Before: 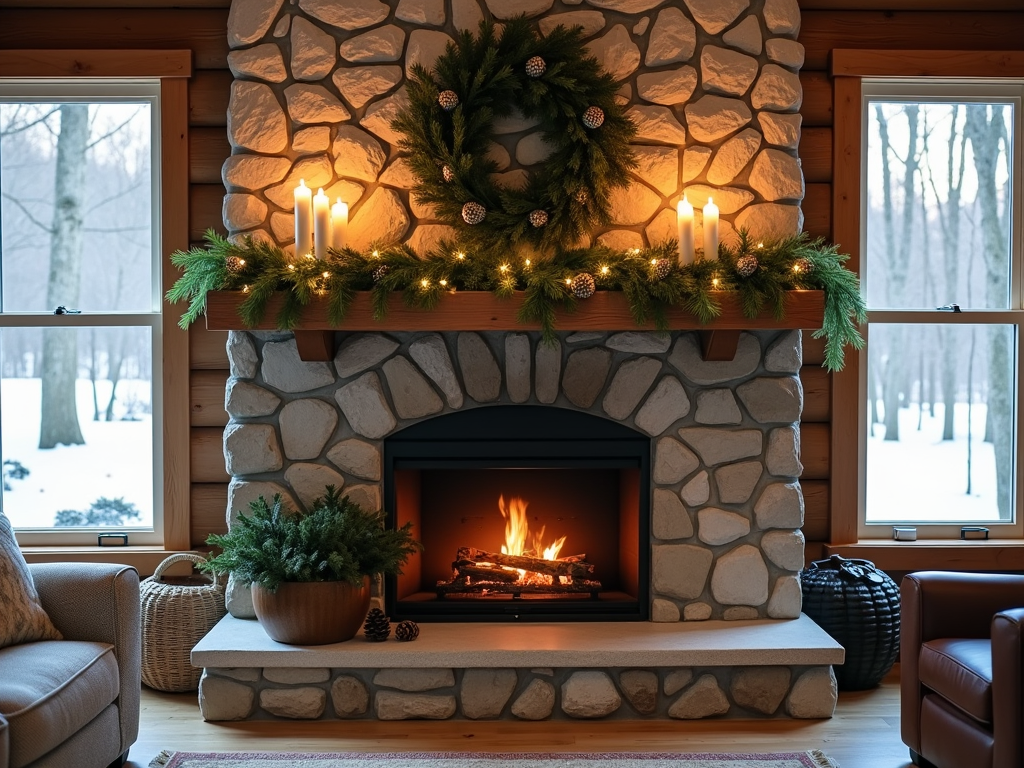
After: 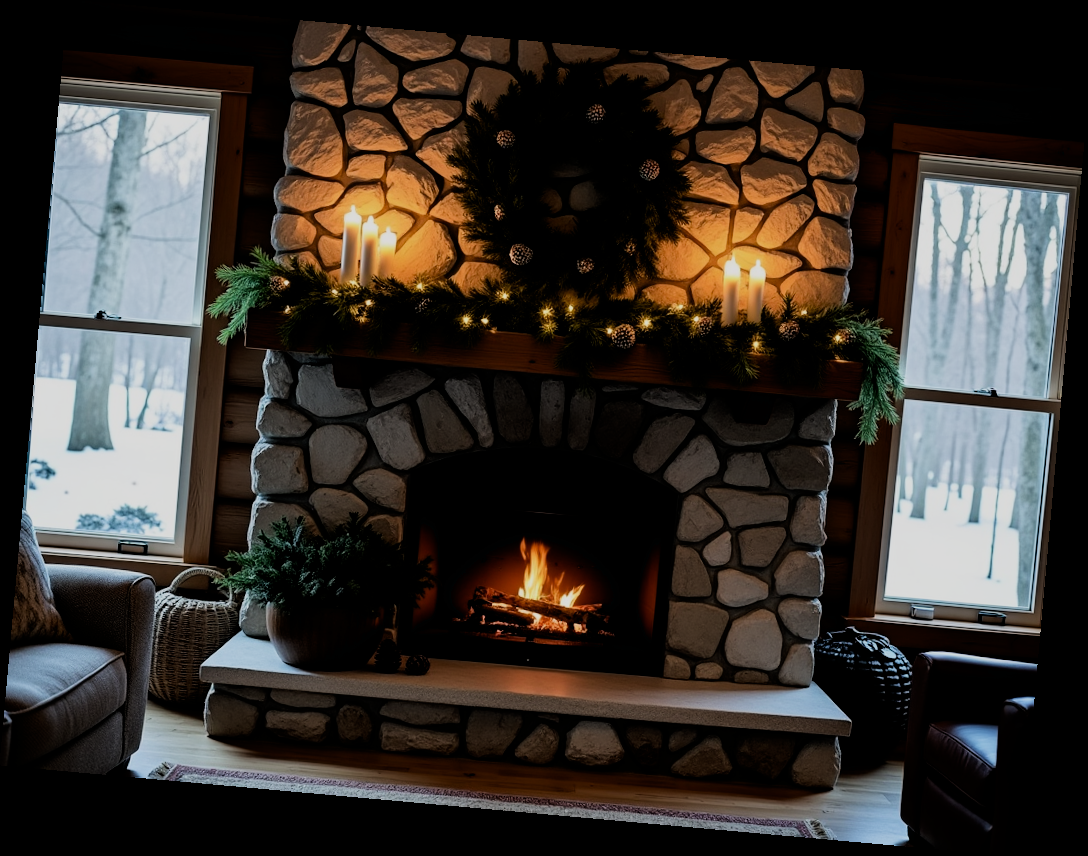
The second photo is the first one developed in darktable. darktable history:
filmic rgb: black relative exposure -5 EV, white relative exposure 3.5 EV, hardness 3.19, contrast 1.4, highlights saturation mix -50%
exposure: black level correction 0.011, exposure -0.478 EV, compensate highlight preservation false
rotate and perspective: rotation 5.12°, automatic cropping off
